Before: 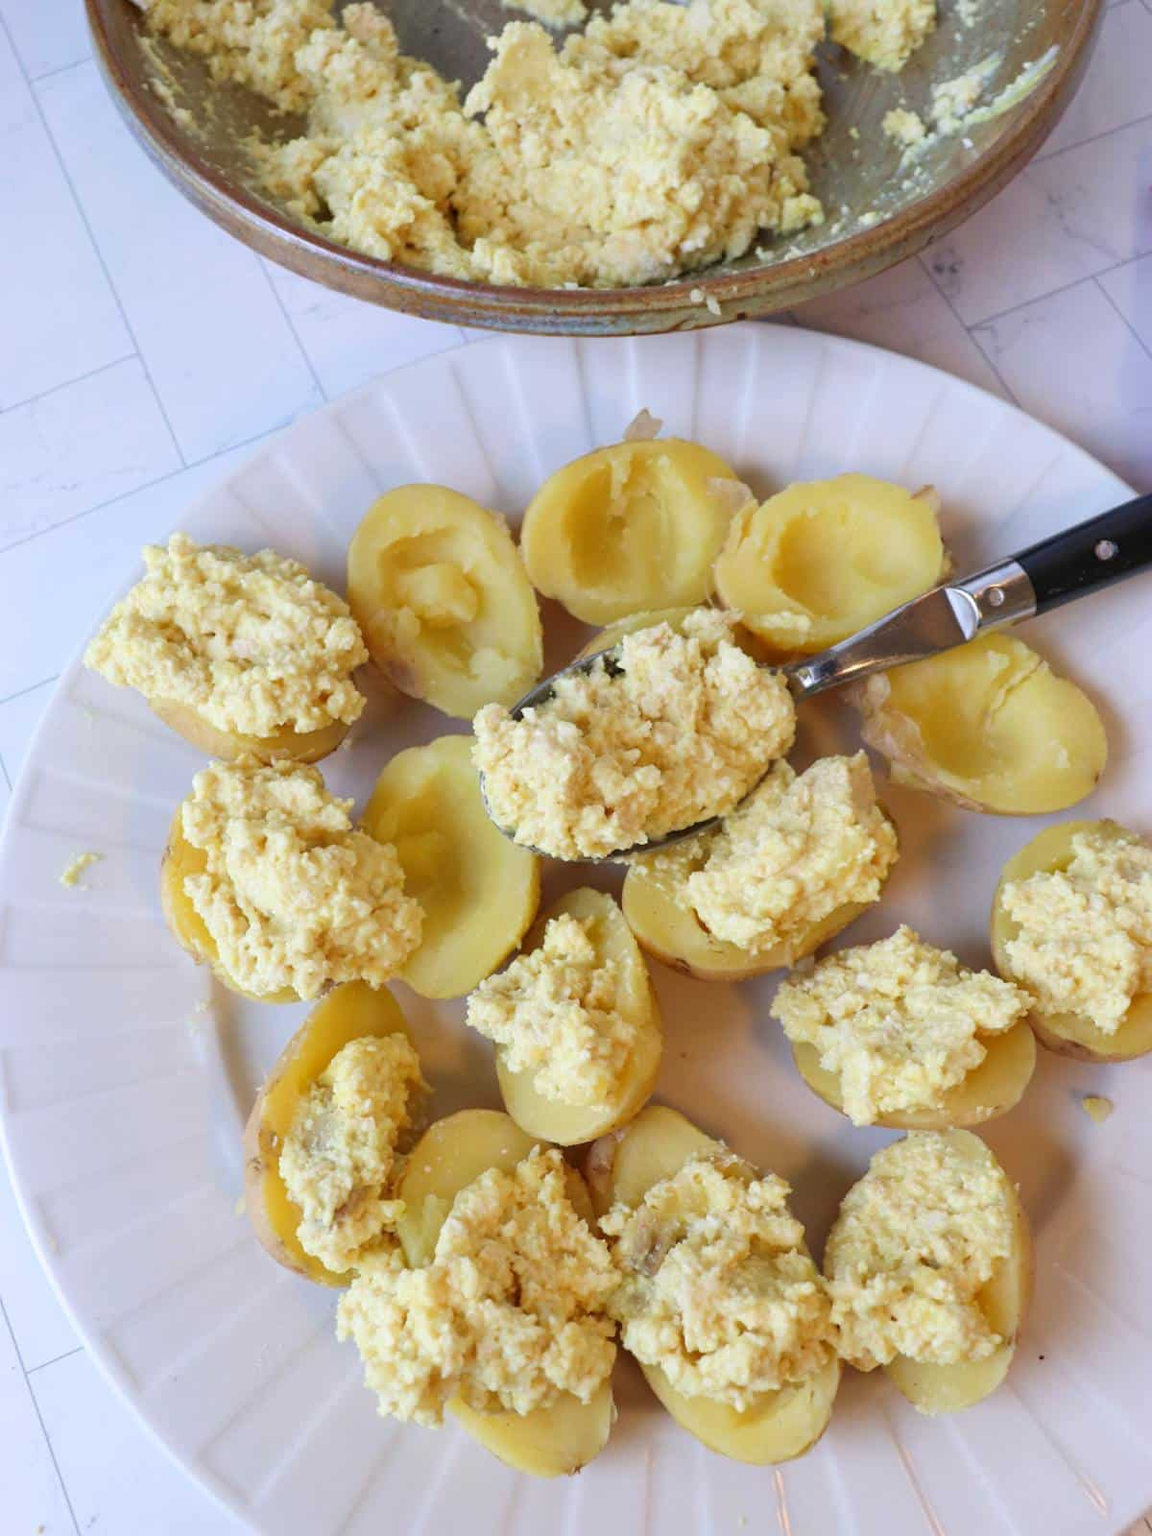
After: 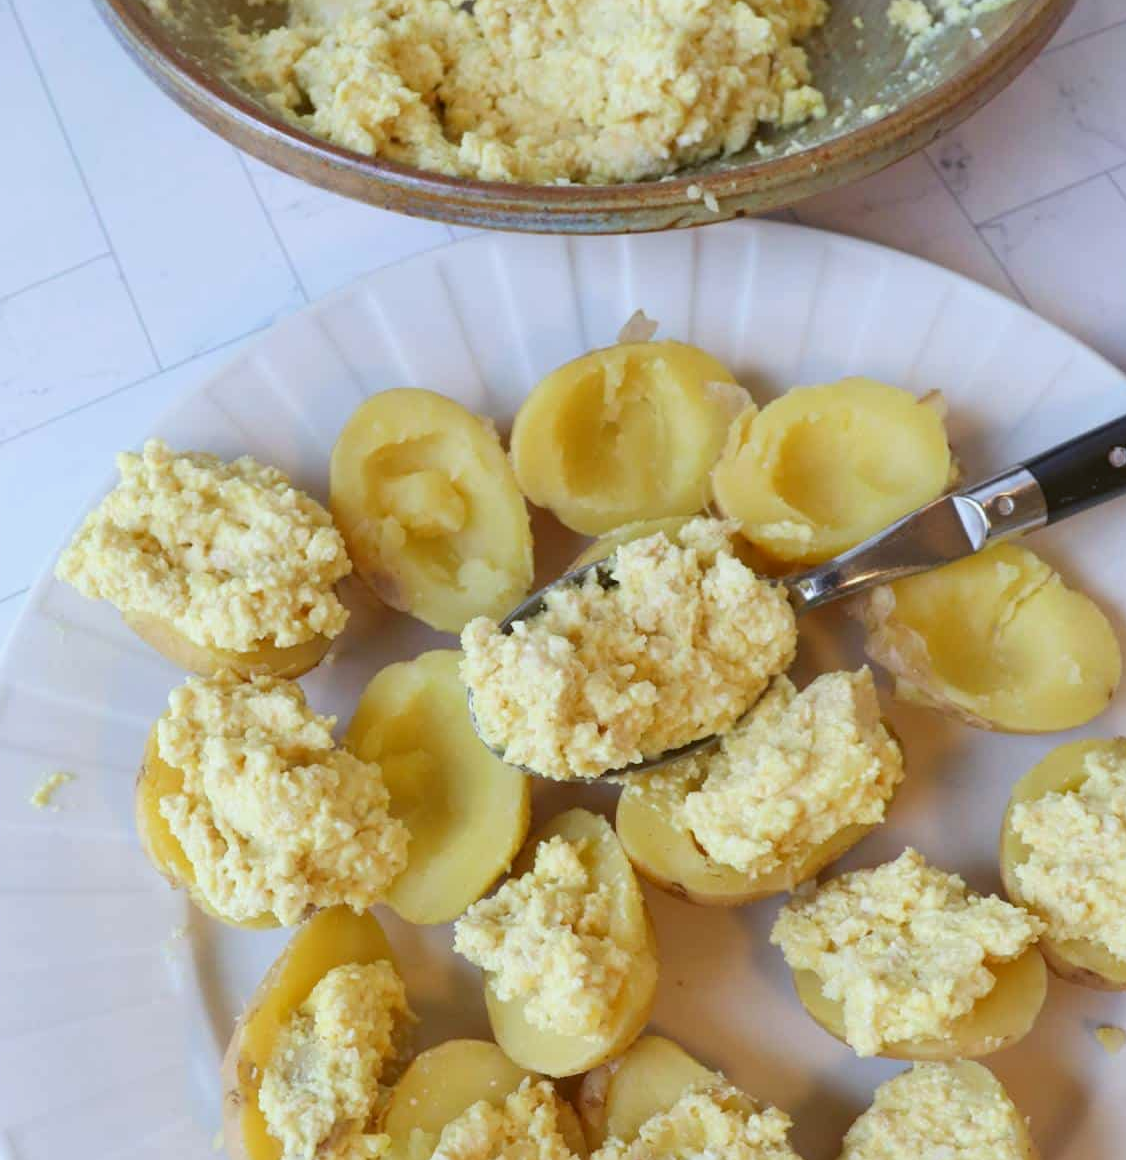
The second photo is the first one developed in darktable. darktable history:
exposure: compensate highlight preservation false
color balance: lift [1.004, 1.002, 1.002, 0.998], gamma [1, 1.007, 1.002, 0.993], gain [1, 0.977, 1.013, 1.023], contrast -3.64%
crop: left 2.737%, top 7.287%, right 3.421%, bottom 20.179%
